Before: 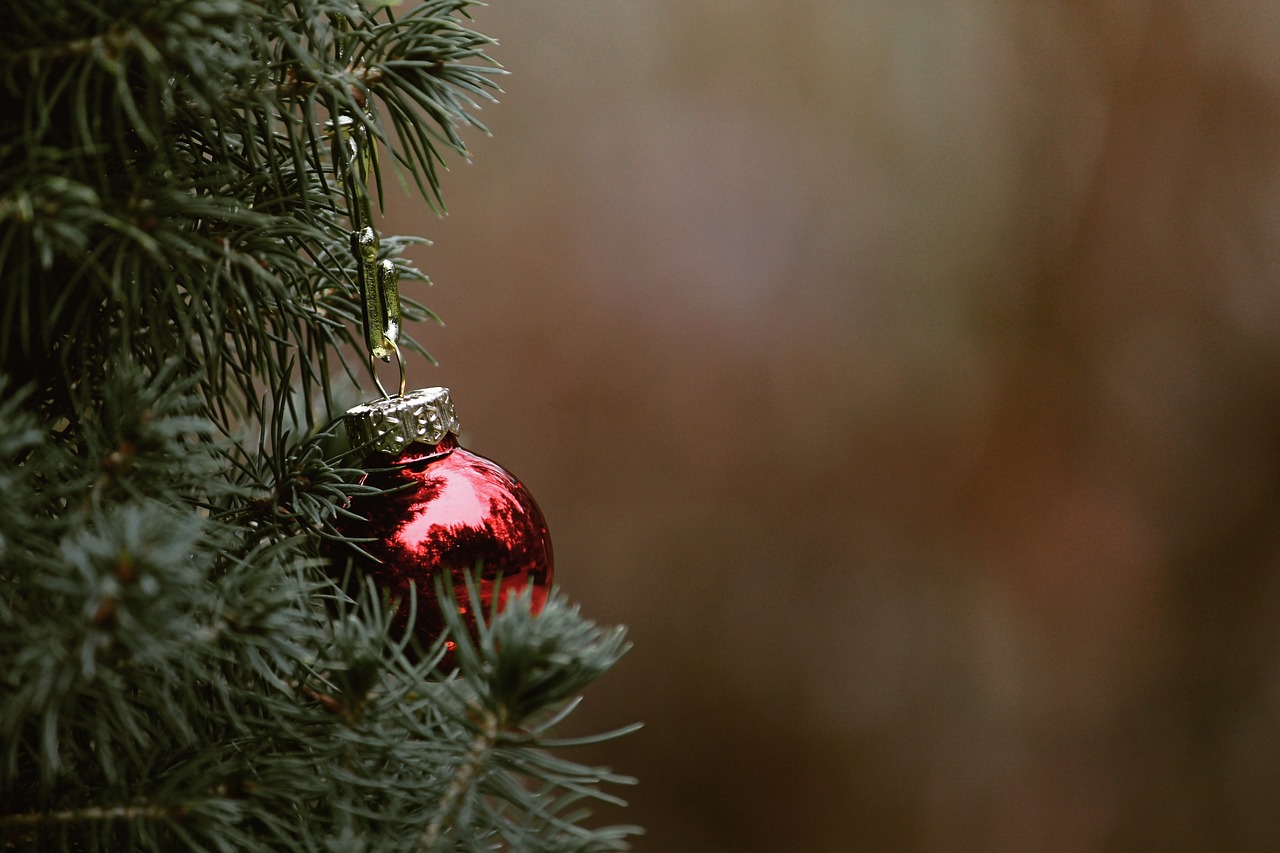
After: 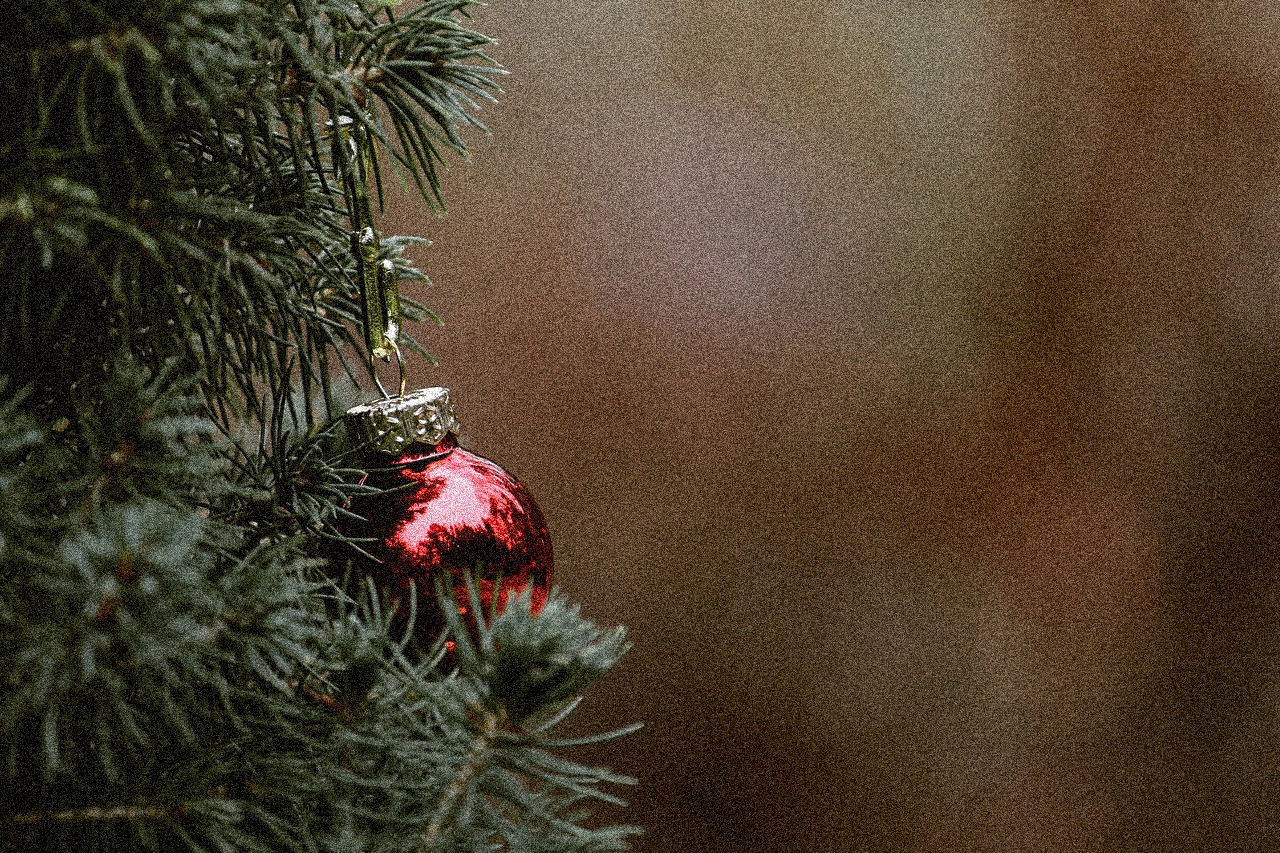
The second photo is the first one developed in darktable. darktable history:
grain: coarseness 3.75 ISO, strength 100%, mid-tones bias 0%
local contrast: on, module defaults
